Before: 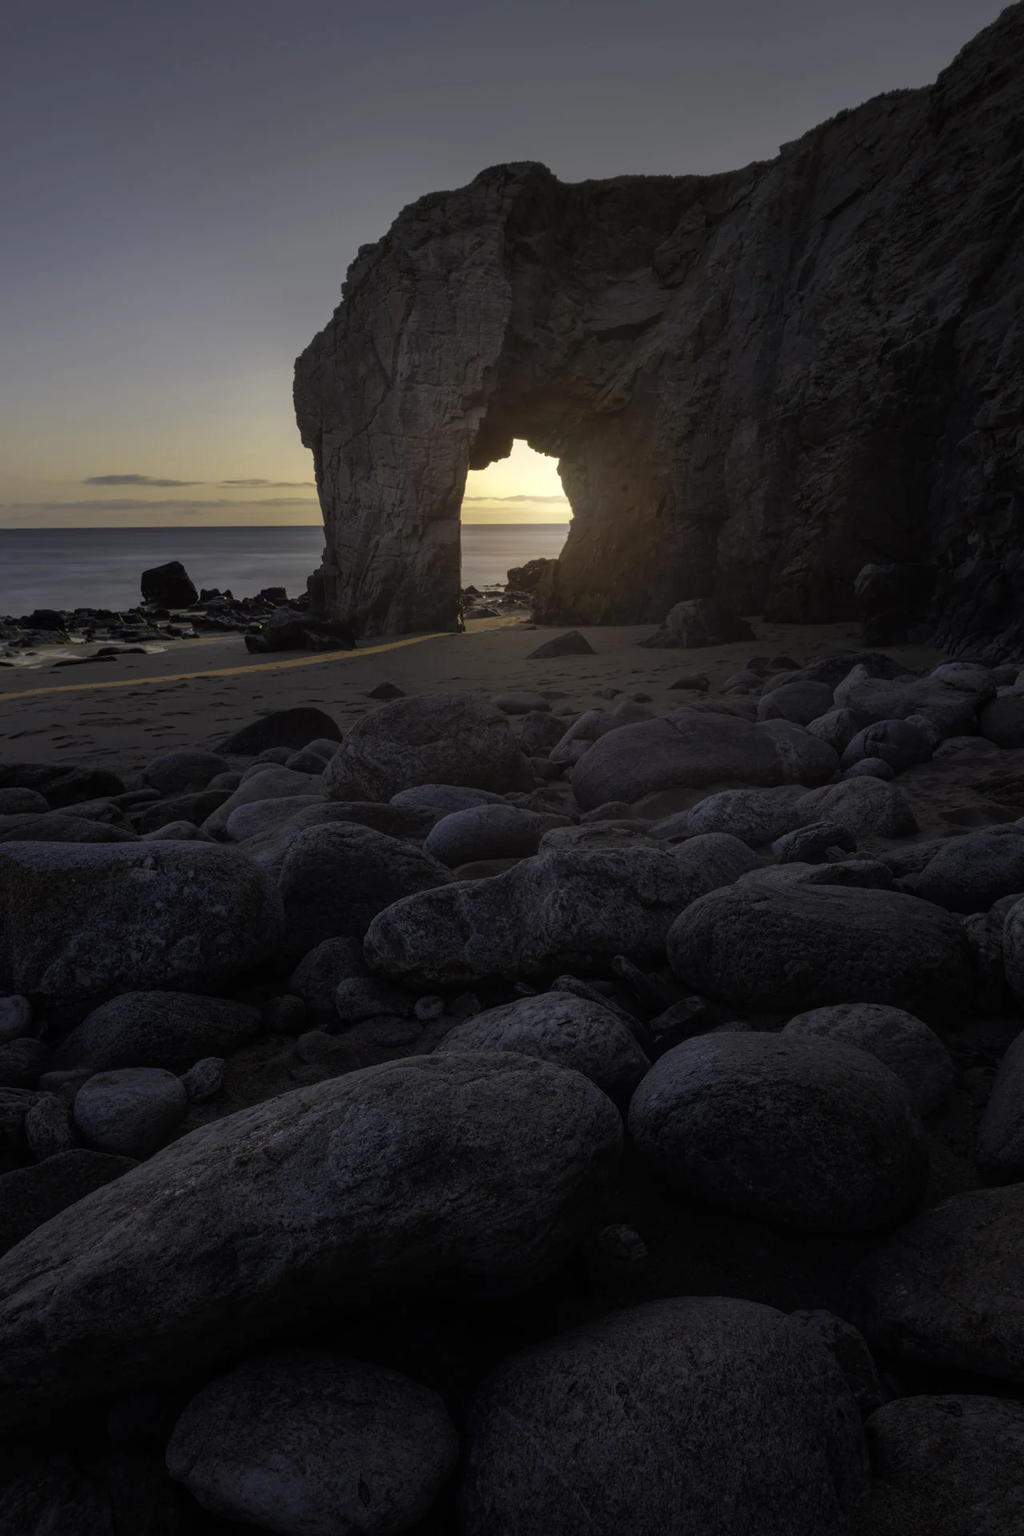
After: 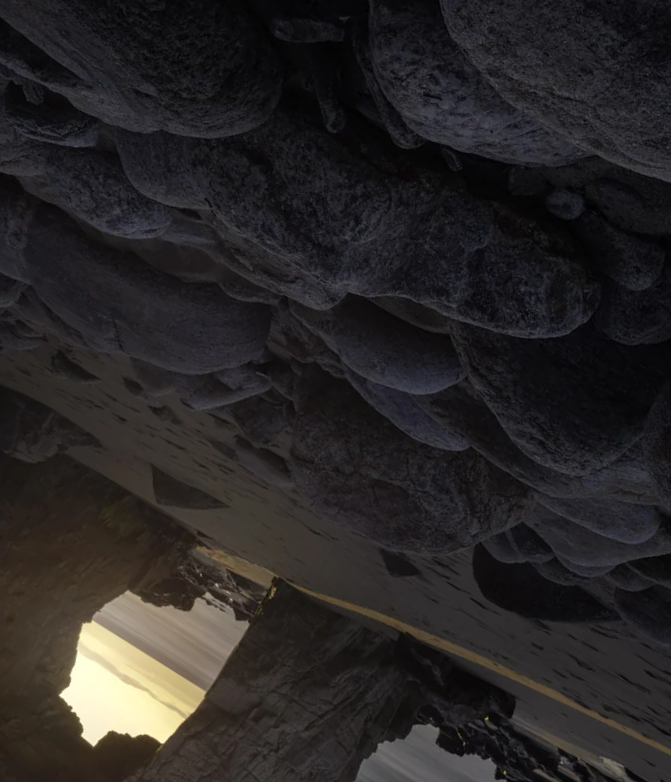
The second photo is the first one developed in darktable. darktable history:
crop and rotate: angle 147.46°, left 9.148%, top 15.591%, right 4.358%, bottom 17.143%
